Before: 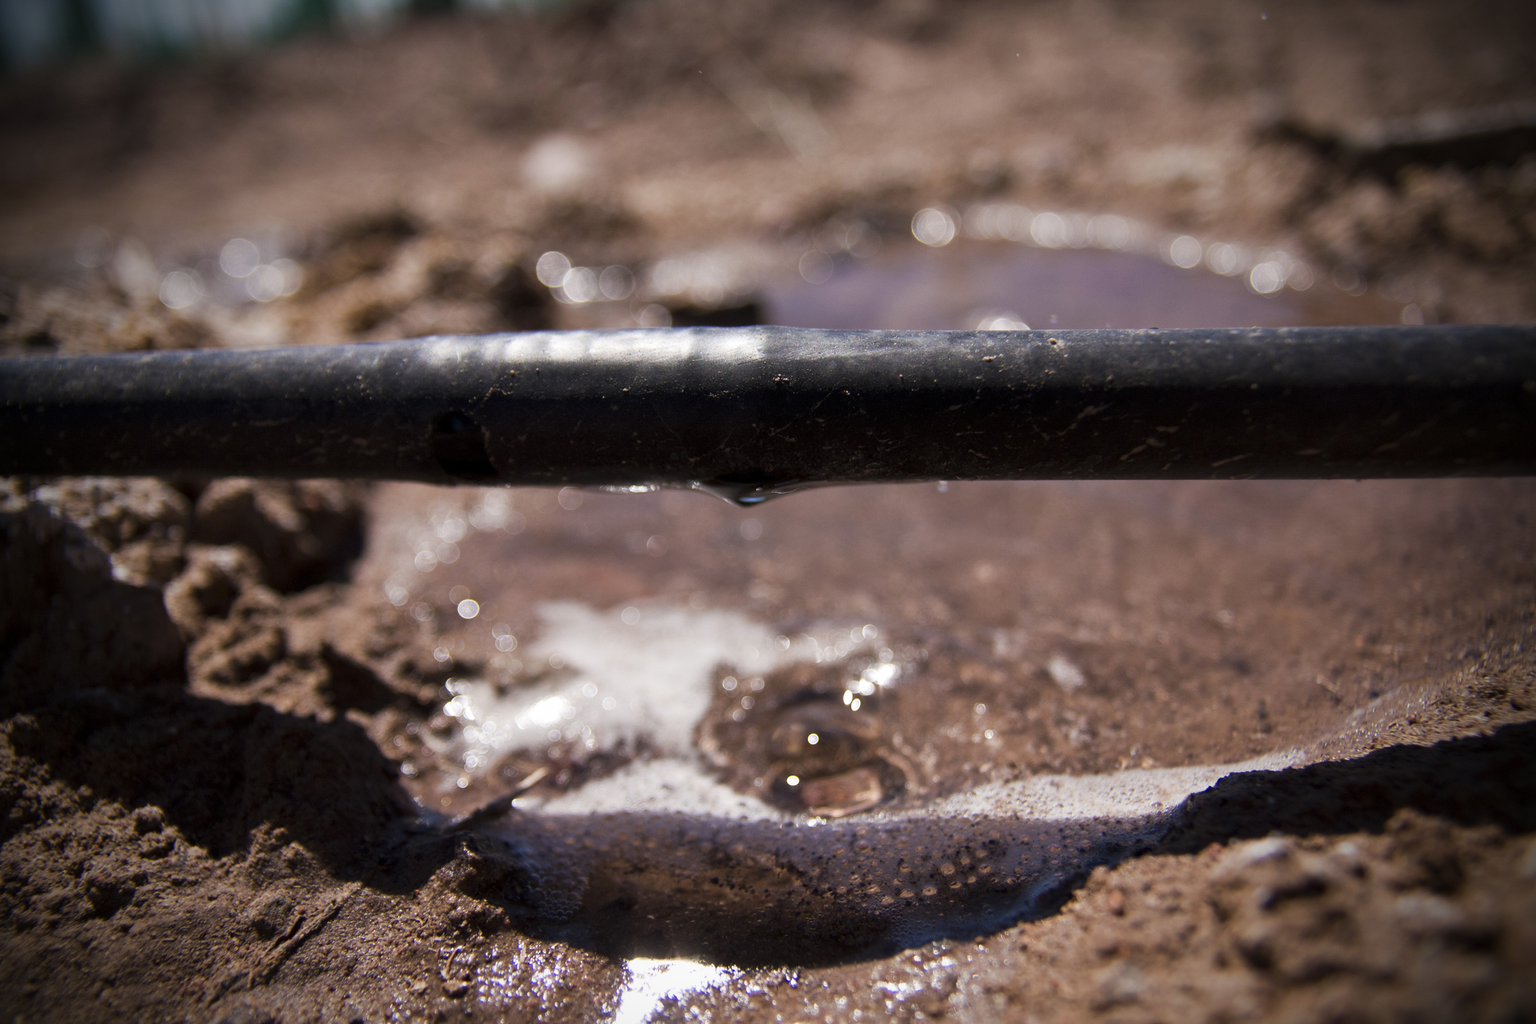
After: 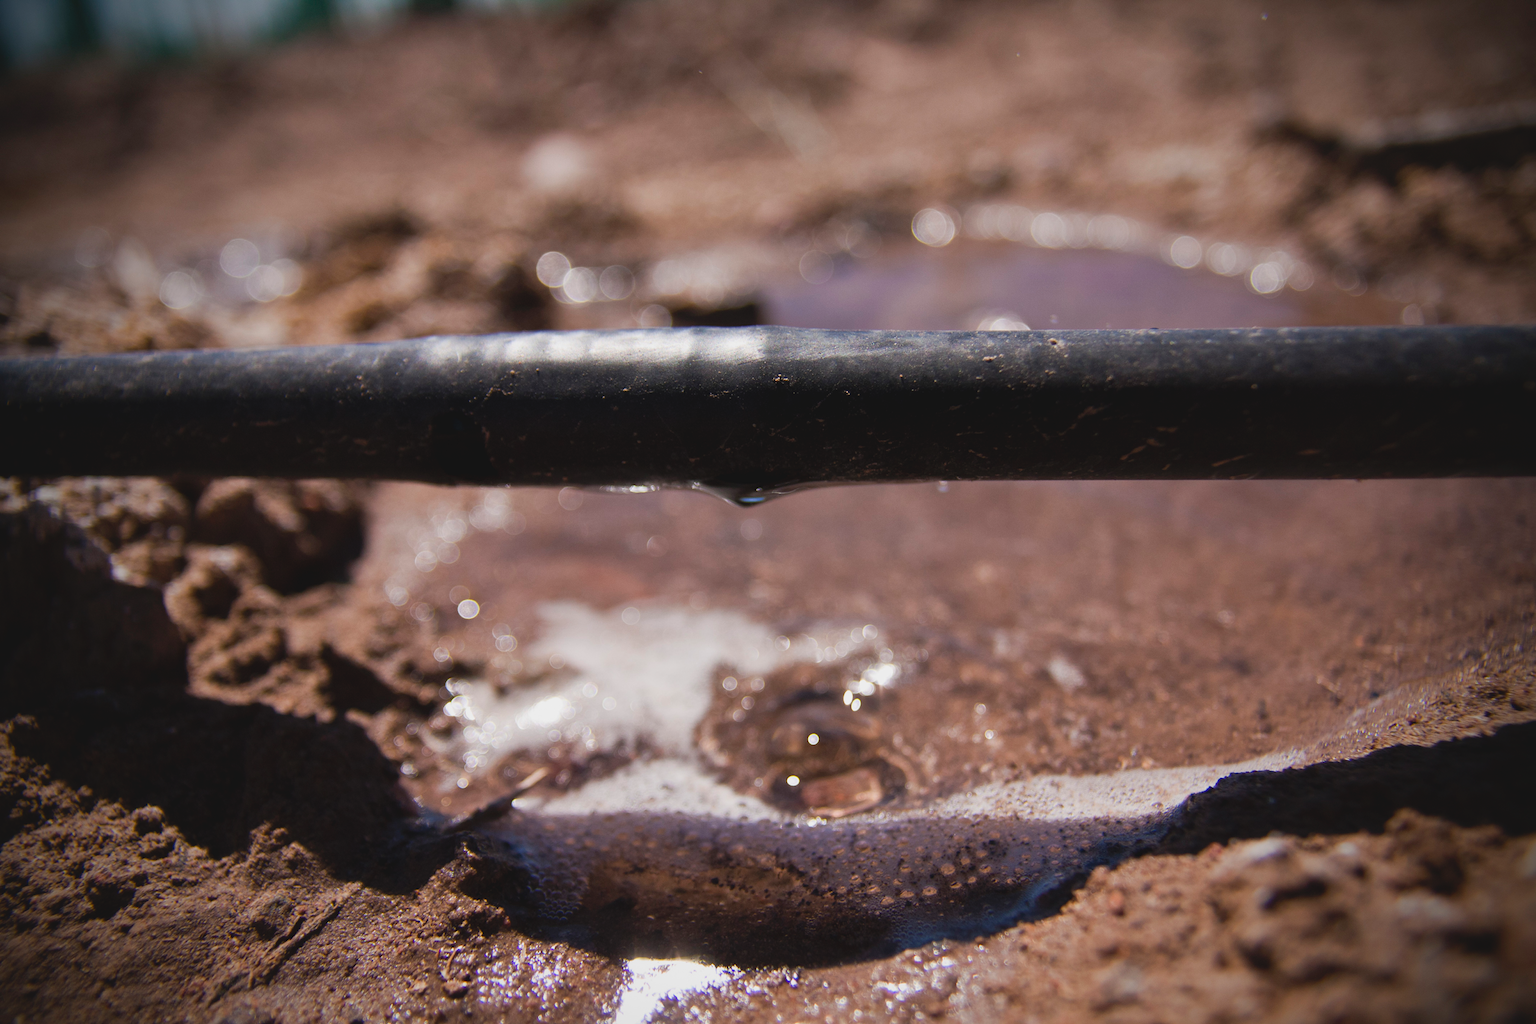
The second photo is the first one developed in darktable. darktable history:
contrast brightness saturation: contrast -0.122
